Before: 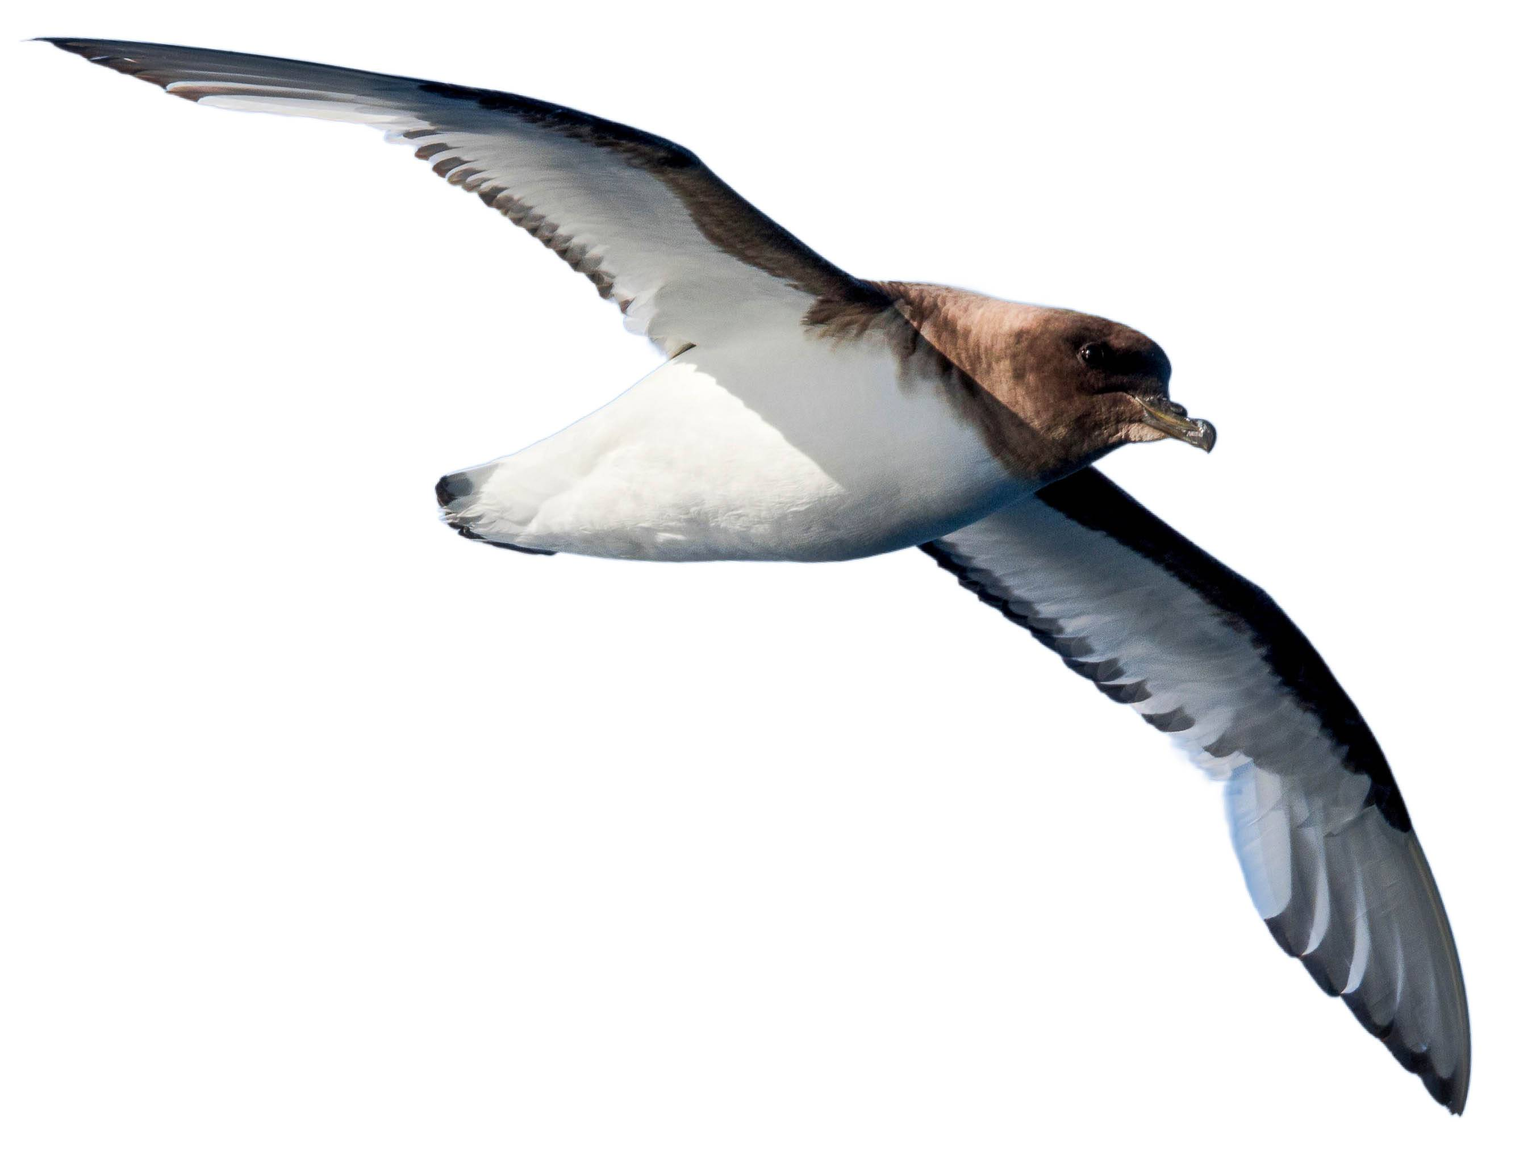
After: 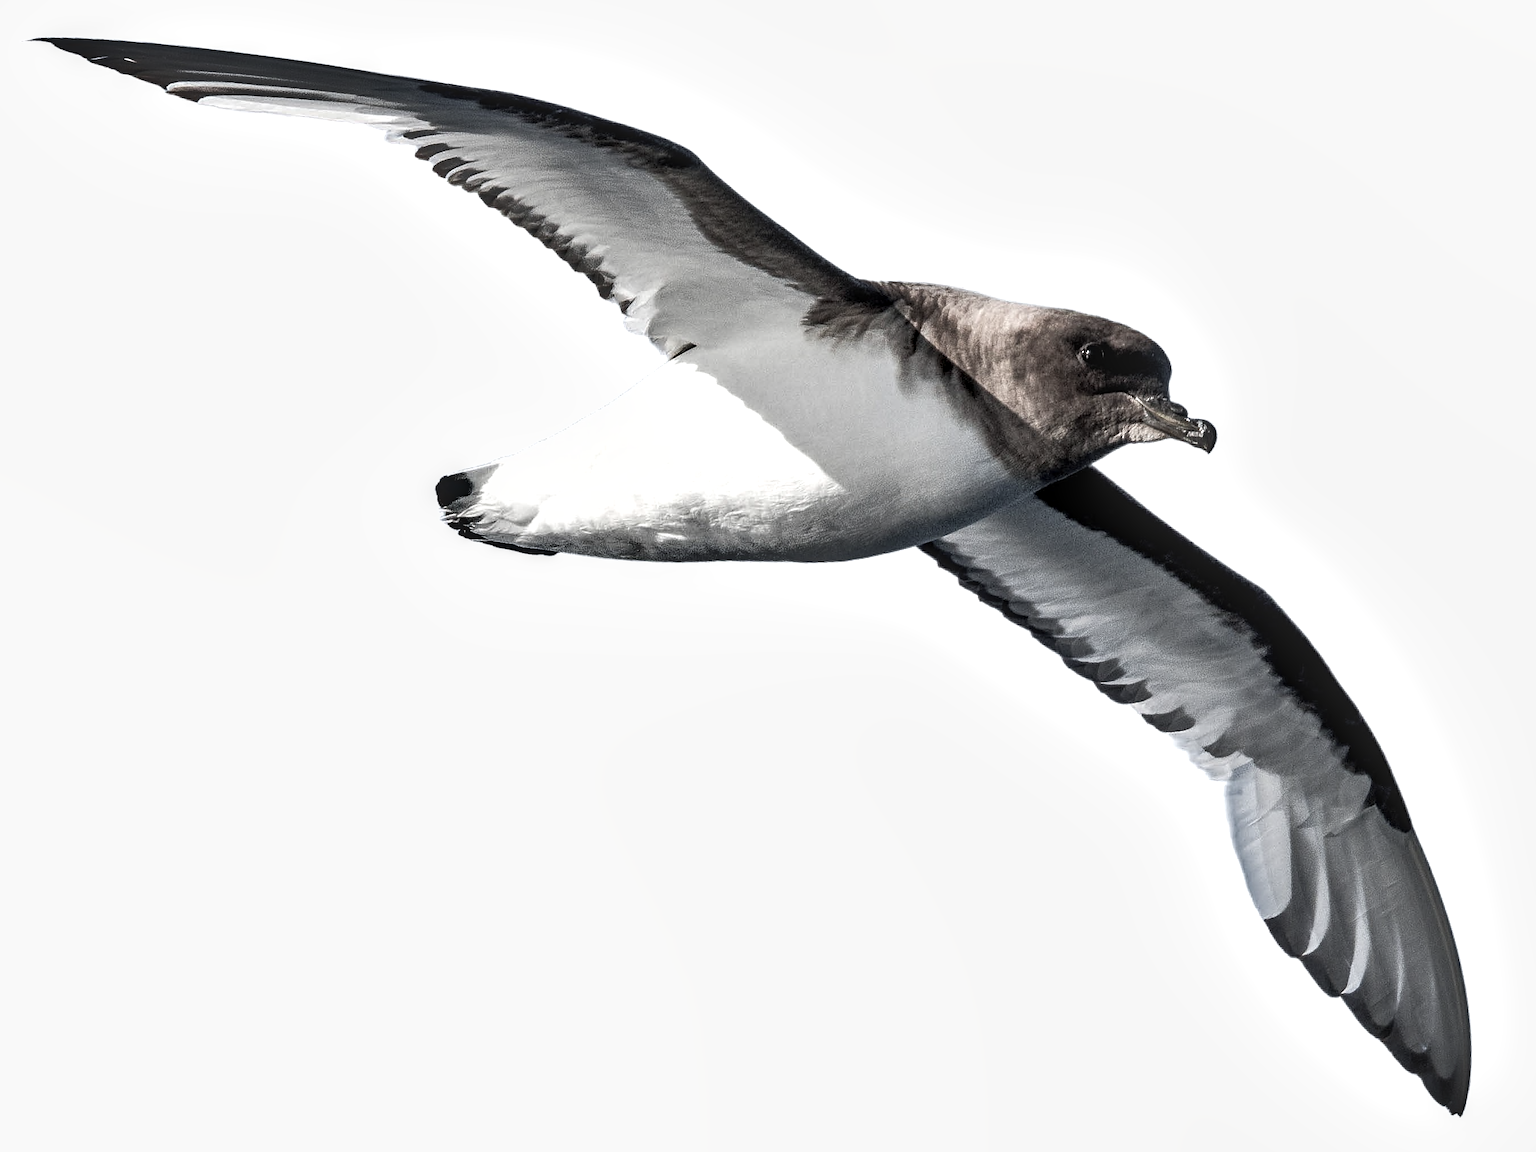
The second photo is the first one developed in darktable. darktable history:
color correction: highlights b* 0.025, saturation 0.289
exposure: exposure 0.367 EV, compensate exposure bias true, compensate highlight preservation false
shadows and highlights: shadows 59.42, soften with gaussian
sharpen: on, module defaults
local contrast: detail 130%
